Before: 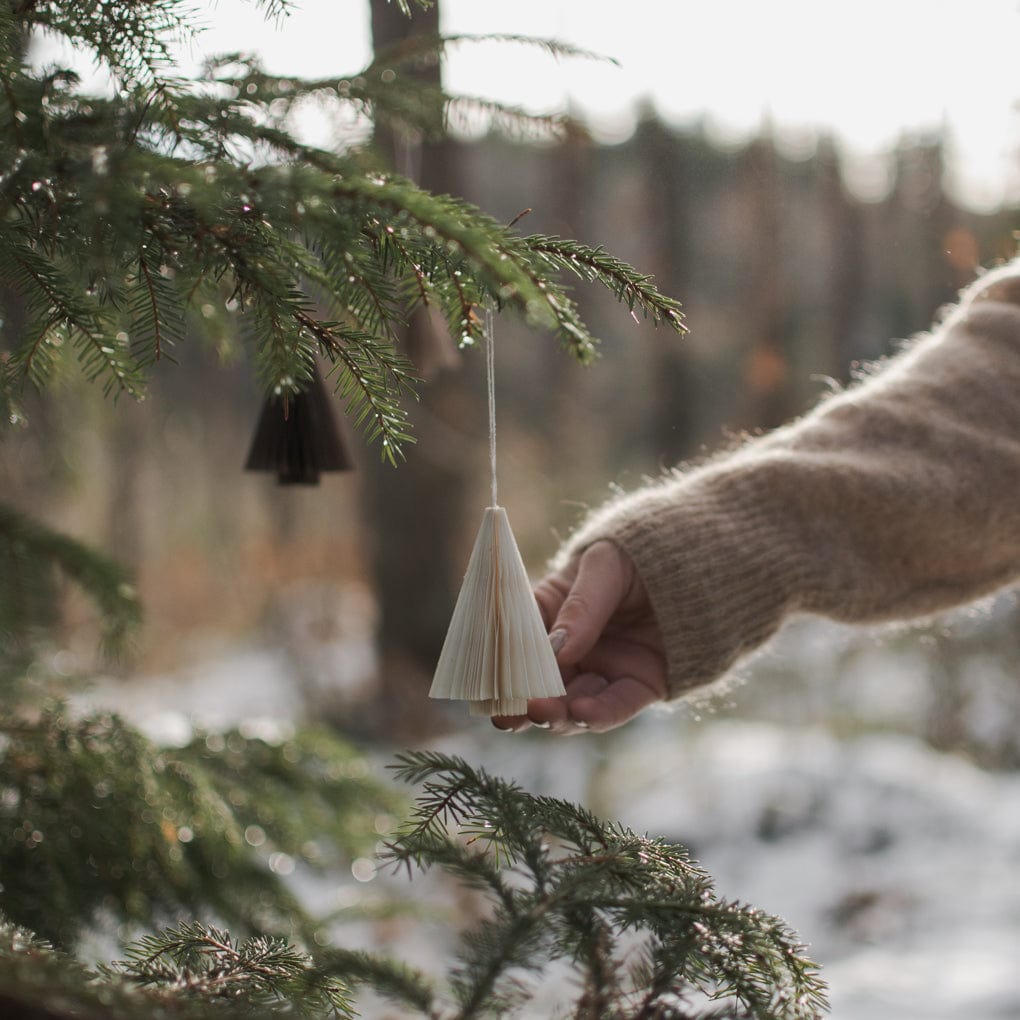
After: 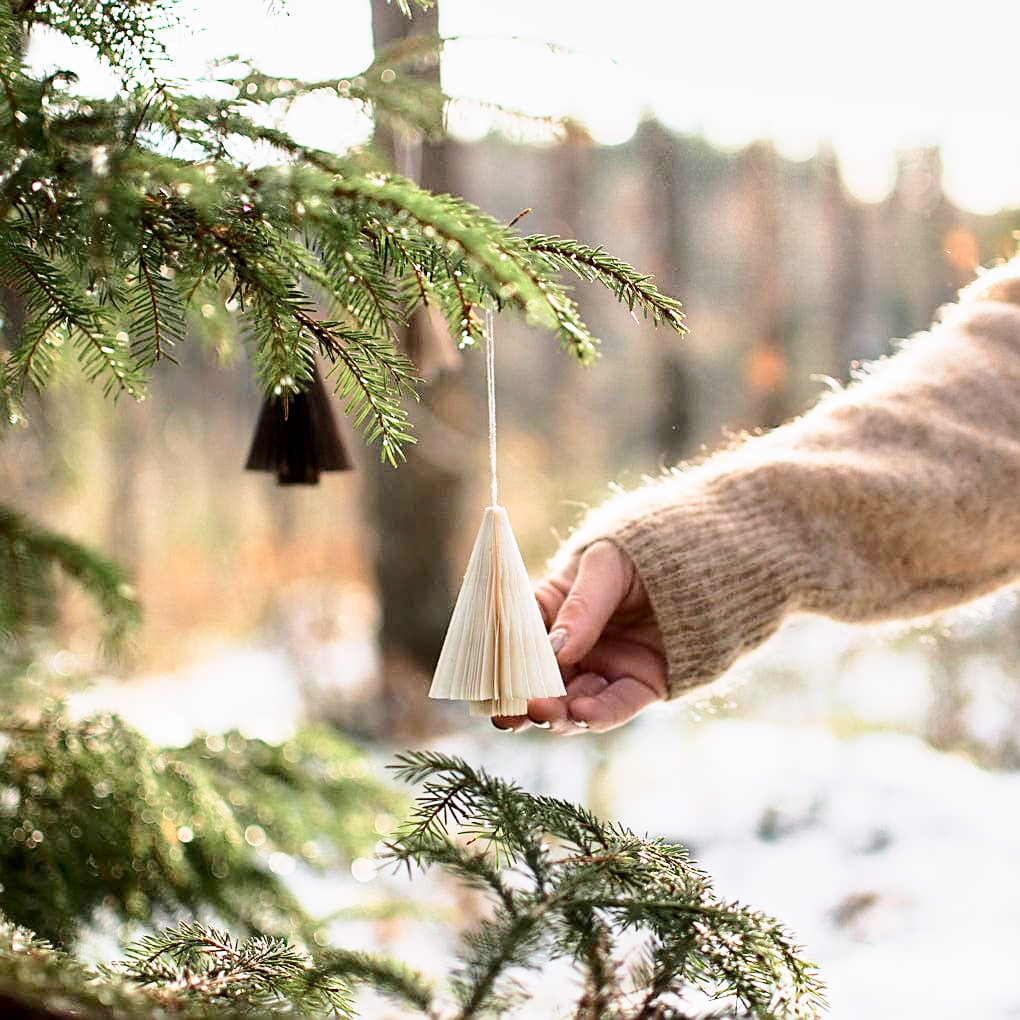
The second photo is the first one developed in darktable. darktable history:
local contrast: highlights 104%, shadows 100%, detail 119%, midtone range 0.2
tone equalizer: on, module defaults
contrast brightness saturation: contrast 0.095, brightness 0.011, saturation 0.017
tone curve: curves: ch0 [(0, 0) (0.035, 0.017) (0.131, 0.108) (0.279, 0.279) (0.476, 0.554) (0.617, 0.693) (0.704, 0.77) (0.801, 0.854) (0.895, 0.927) (1, 0.976)]; ch1 [(0, 0) (0.318, 0.278) (0.444, 0.427) (0.493, 0.493) (0.537, 0.547) (0.594, 0.616) (0.746, 0.764) (1, 1)]; ch2 [(0, 0) (0.316, 0.292) (0.381, 0.37) (0.423, 0.448) (0.476, 0.482) (0.502, 0.498) (0.529, 0.532) (0.583, 0.608) (0.639, 0.657) (0.7, 0.7) (0.861, 0.808) (1, 0.951)], color space Lab, independent channels, preserve colors none
sharpen: on, module defaults
base curve: curves: ch0 [(0, 0) (0.012, 0.01) (0.073, 0.168) (0.31, 0.711) (0.645, 0.957) (1, 1)], preserve colors none
